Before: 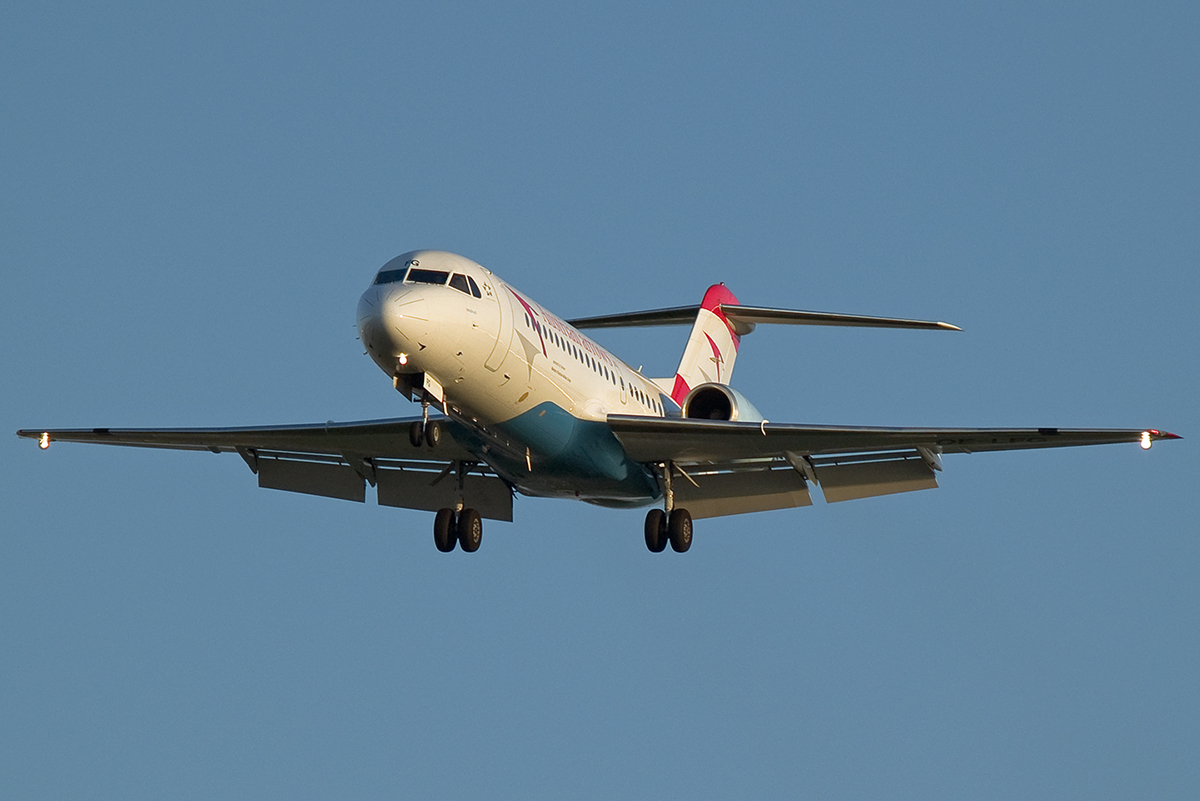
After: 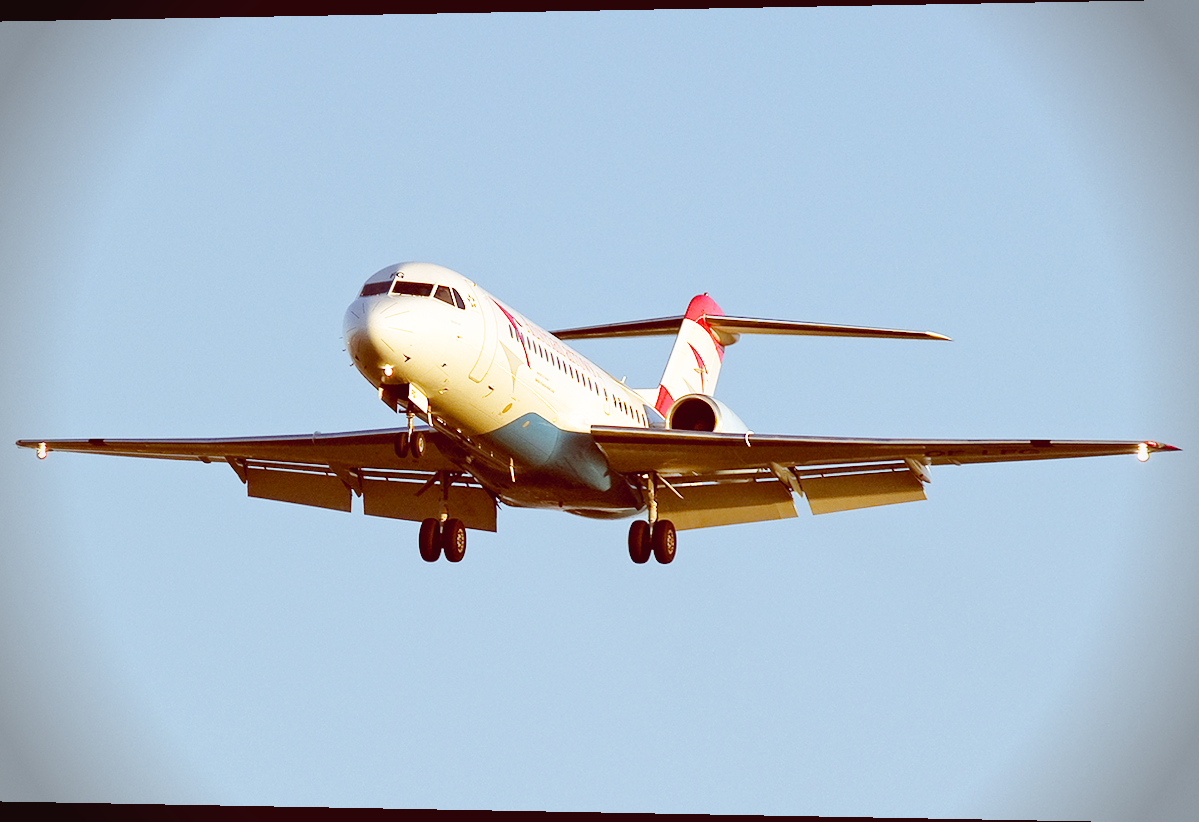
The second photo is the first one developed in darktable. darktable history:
color balance: lift [1, 1.011, 0.999, 0.989], gamma [1.109, 1.045, 1.039, 0.955], gain [0.917, 0.936, 0.952, 1.064], contrast 2.32%, contrast fulcrum 19%, output saturation 101%
vignetting: fall-off start 88.03%, fall-off radius 24.9%
base curve: curves: ch0 [(0, 0.003) (0.001, 0.002) (0.006, 0.004) (0.02, 0.022) (0.048, 0.086) (0.094, 0.234) (0.162, 0.431) (0.258, 0.629) (0.385, 0.8) (0.548, 0.918) (0.751, 0.988) (1, 1)], preserve colors none
rotate and perspective: lens shift (horizontal) -0.055, automatic cropping off
